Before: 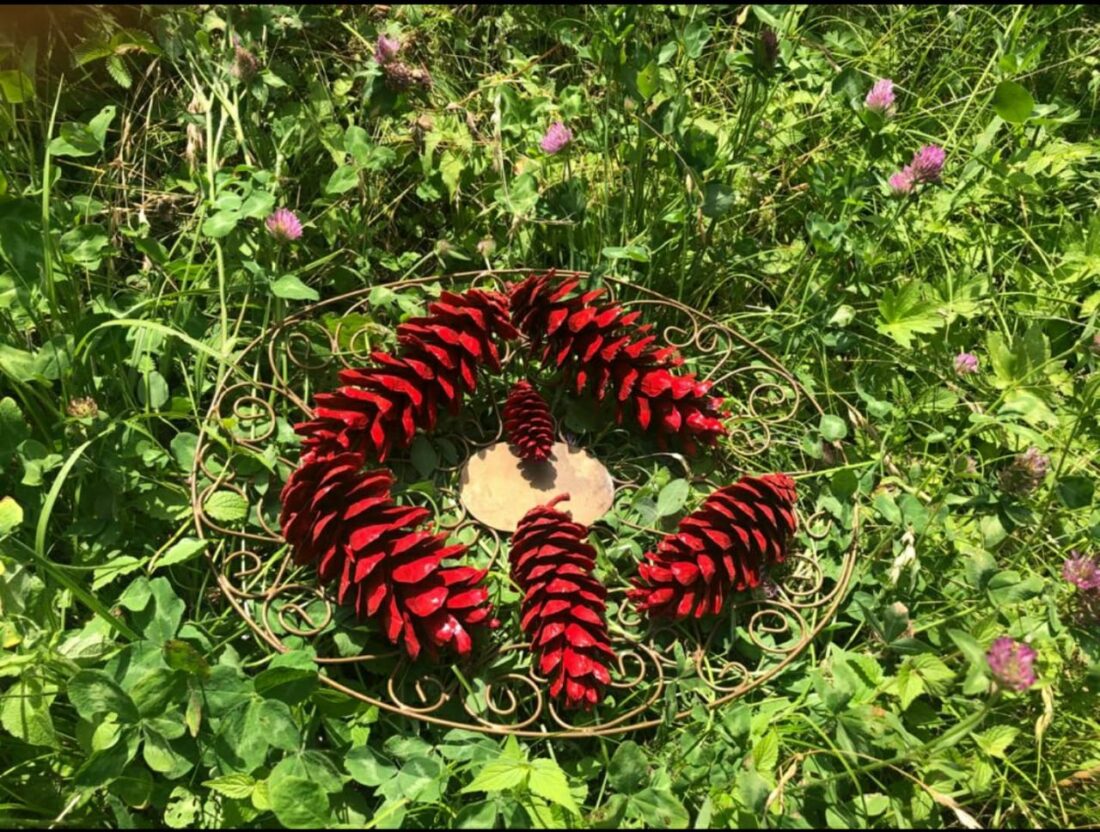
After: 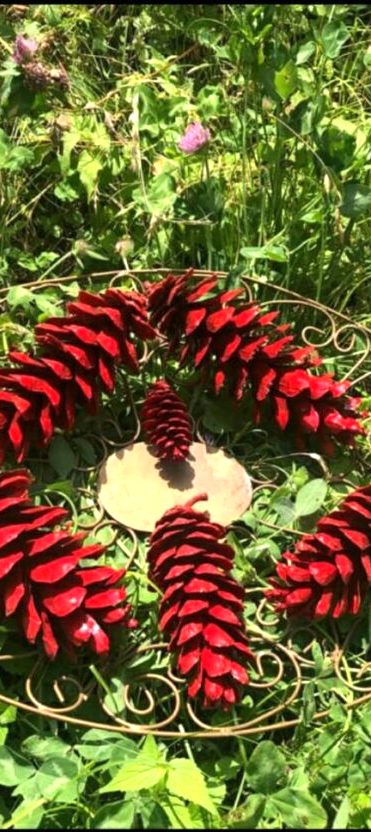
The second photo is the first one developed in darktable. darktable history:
crop: left 32.937%, right 33.298%
exposure: exposure 0.439 EV, compensate highlight preservation false
